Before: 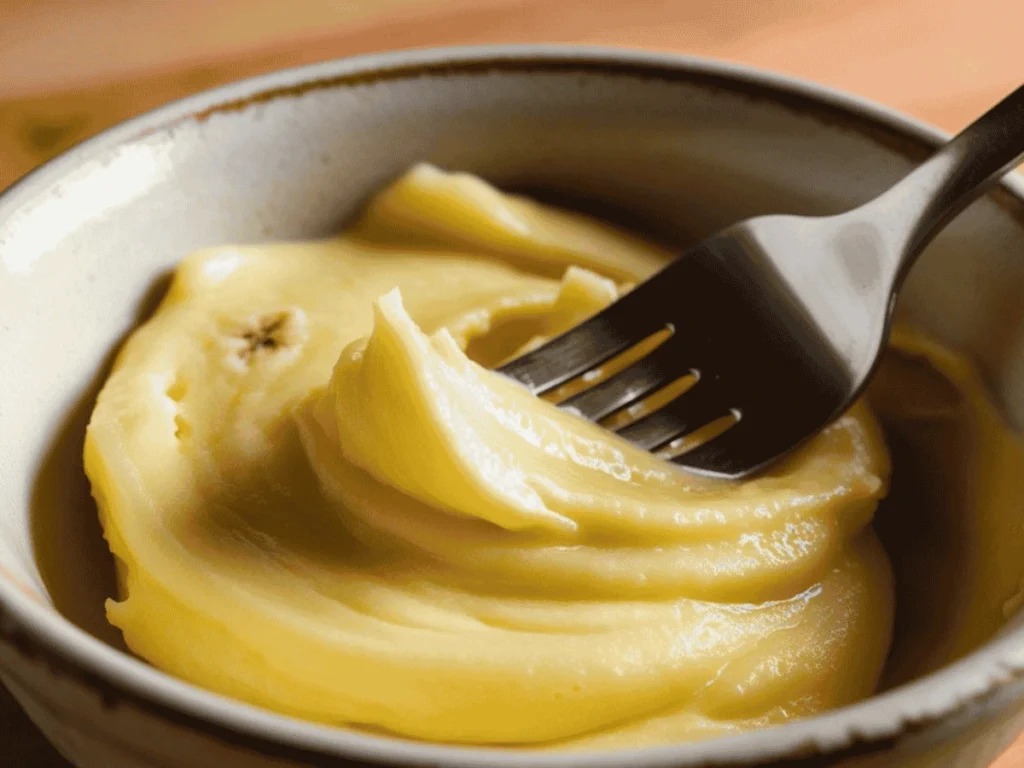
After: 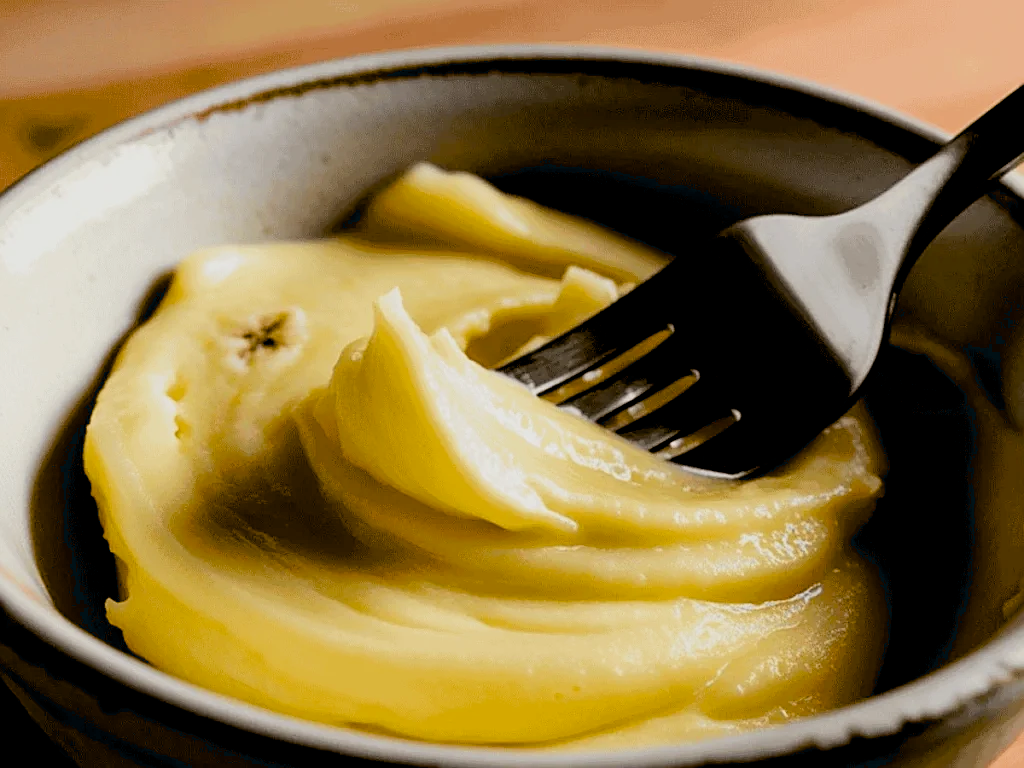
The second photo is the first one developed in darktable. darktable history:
filmic rgb: middle gray luminance 12.71%, black relative exposure -10.18 EV, white relative exposure 3.46 EV, target black luminance 0%, hardness 5.65, latitude 44.76%, contrast 1.23, highlights saturation mix 5.36%, shadows ↔ highlights balance 27.01%
exposure: black level correction 0.03, exposure -0.075 EV, compensate exposure bias true, compensate highlight preservation false
sharpen: amount 0.559
